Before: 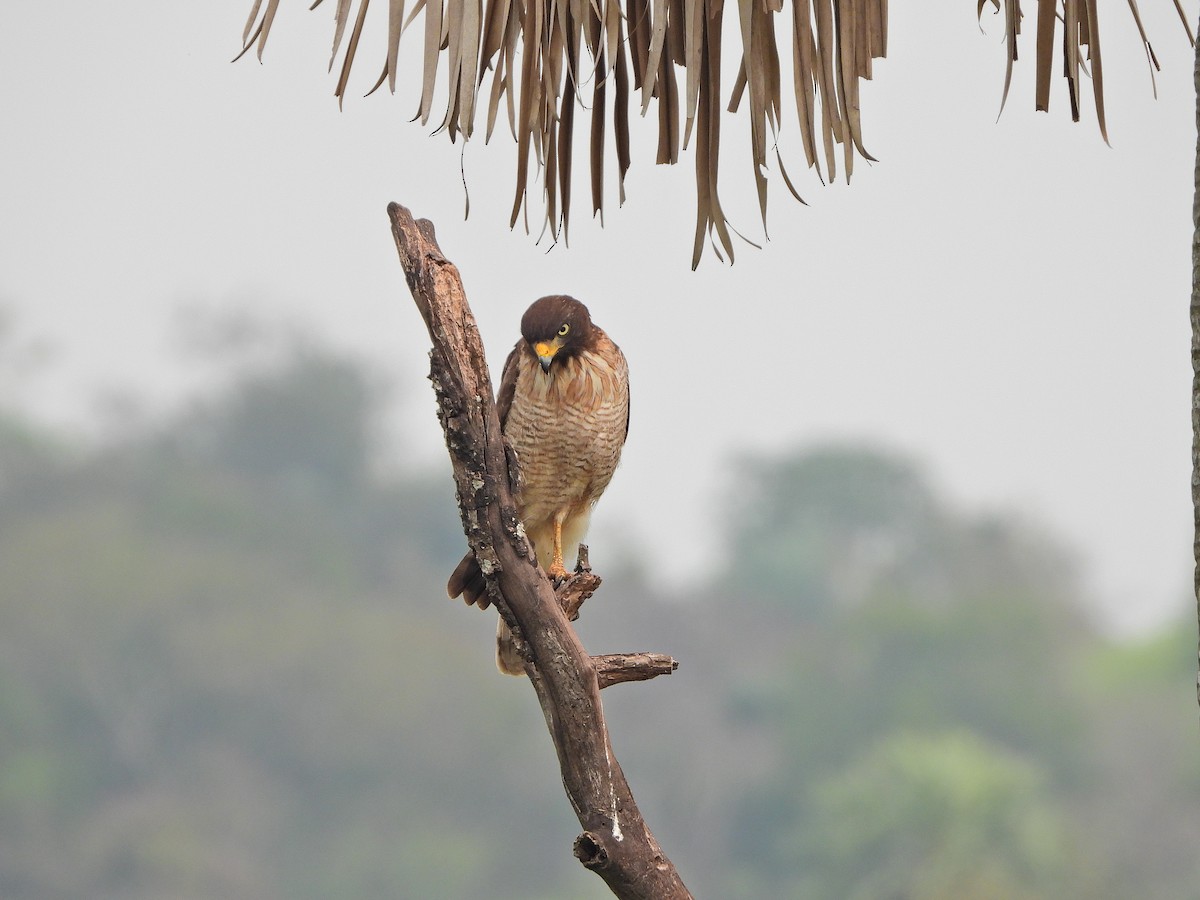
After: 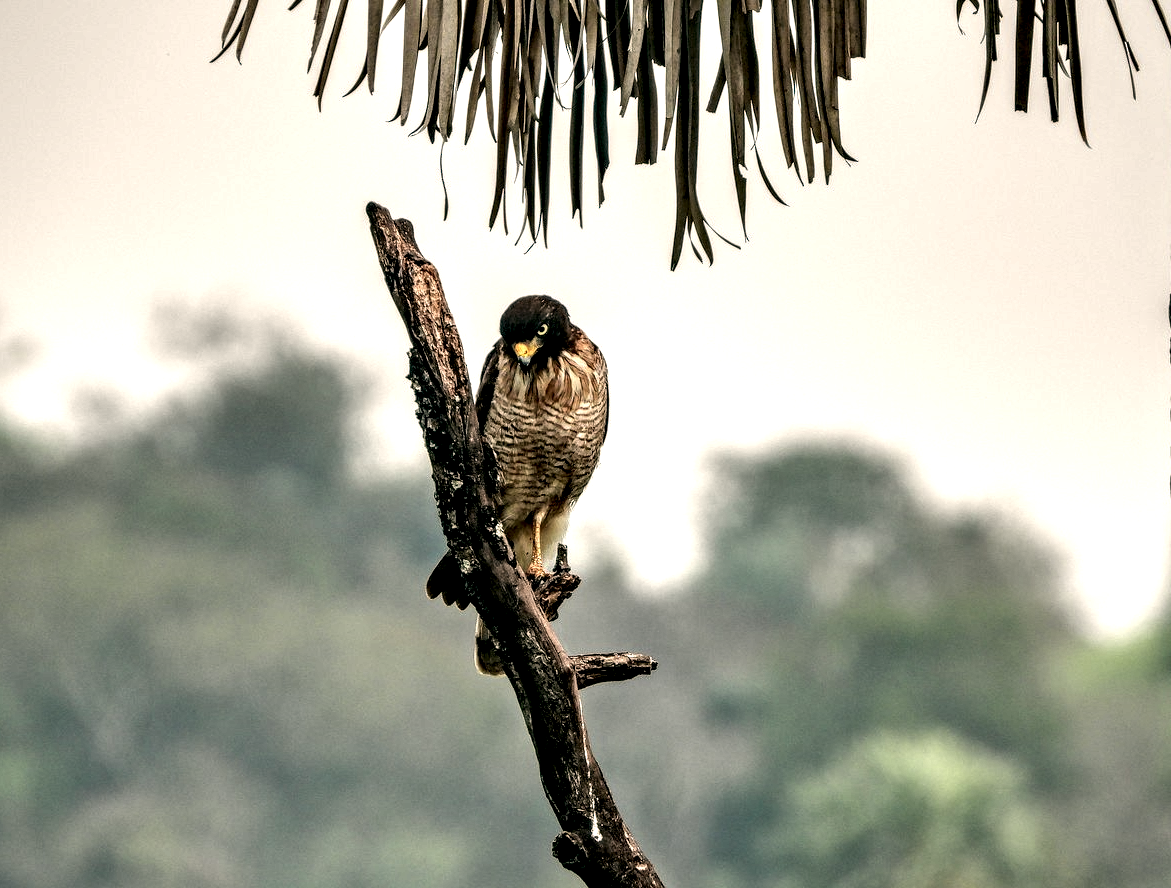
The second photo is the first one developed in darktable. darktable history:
local contrast: highlights 115%, shadows 42%, detail 293%
color balance: lift [1.005, 0.99, 1.007, 1.01], gamma [1, 0.979, 1.011, 1.021], gain [0.923, 1.098, 1.025, 0.902], input saturation 90.45%, contrast 7.73%, output saturation 105.91%
crop and rotate: left 1.774%, right 0.633%, bottom 1.28%
